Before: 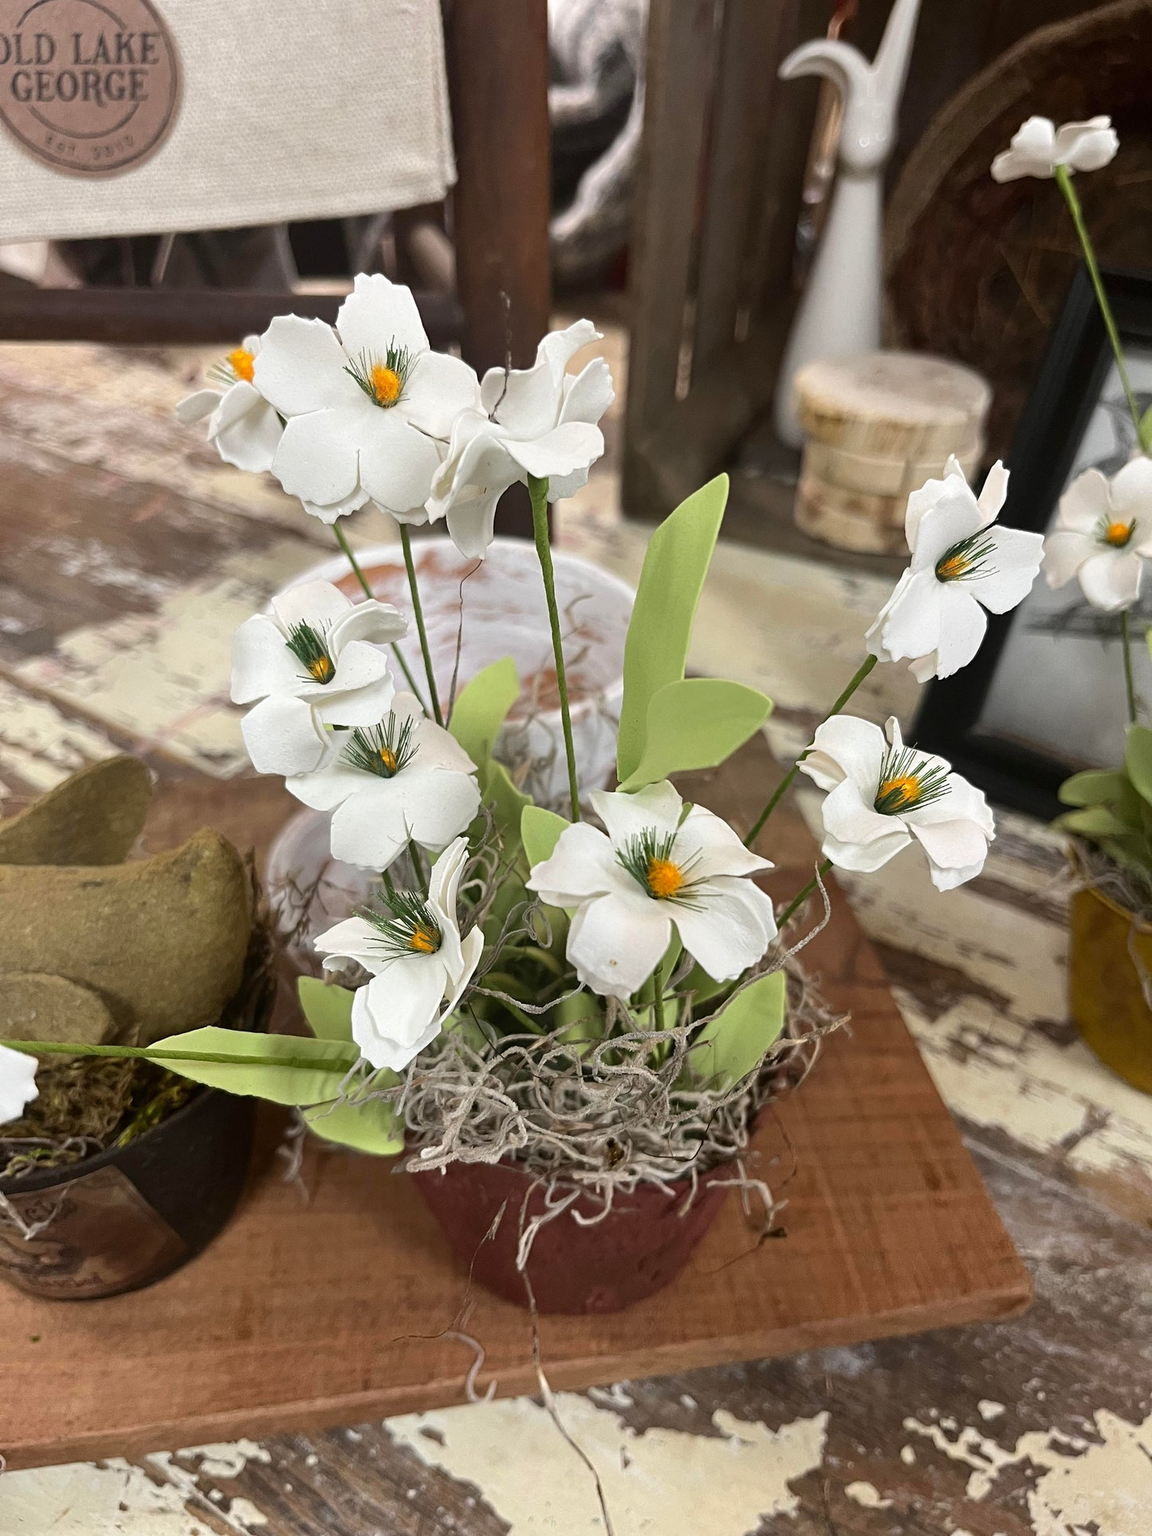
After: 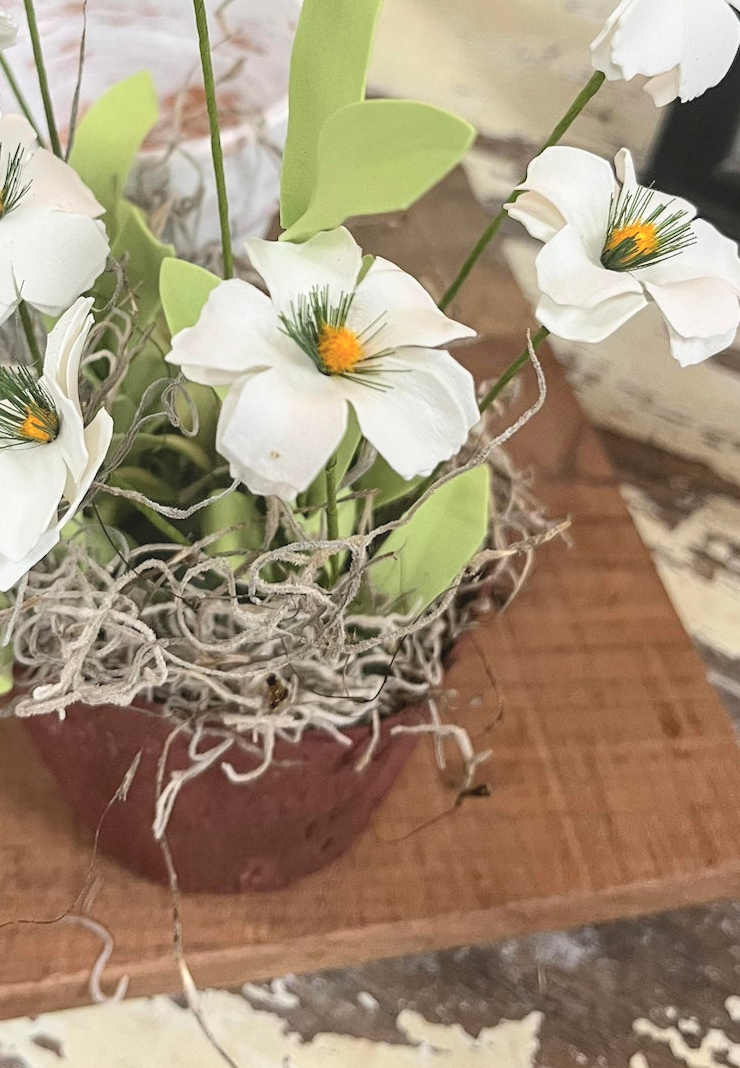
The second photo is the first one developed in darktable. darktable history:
local contrast: detail 110%
crop: left 34.479%, top 38.822%, right 13.718%, bottom 5.172%
rotate and perspective: rotation 0.174°, lens shift (vertical) 0.013, lens shift (horizontal) 0.019, shear 0.001, automatic cropping original format, crop left 0.007, crop right 0.991, crop top 0.016, crop bottom 0.997
contrast brightness saturation: contrast 0.14, brightness 0.21
exposure: compensate exposure bias true, compensate highlight preservation false
